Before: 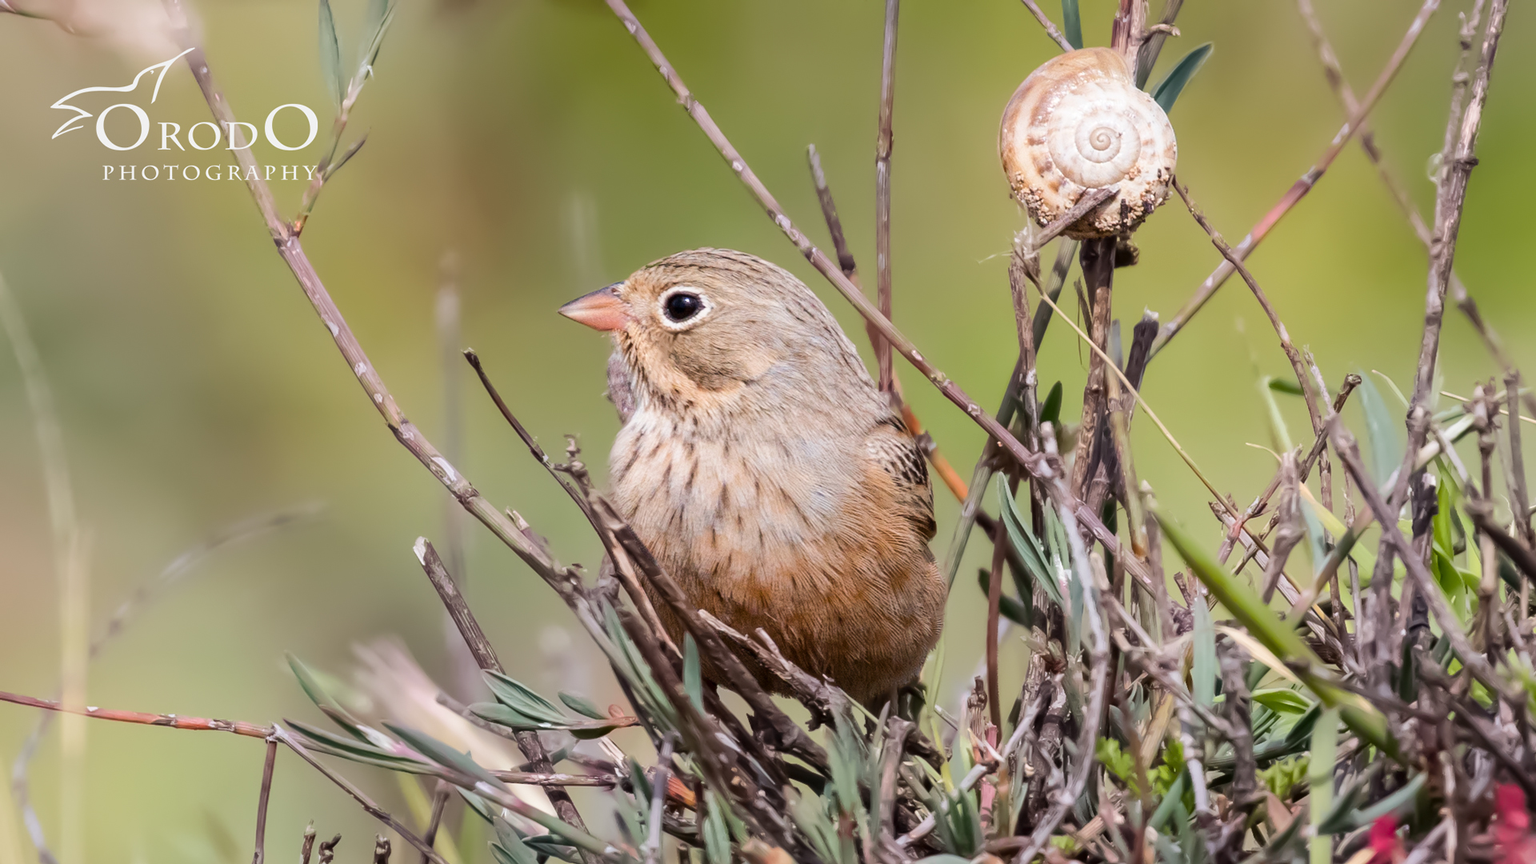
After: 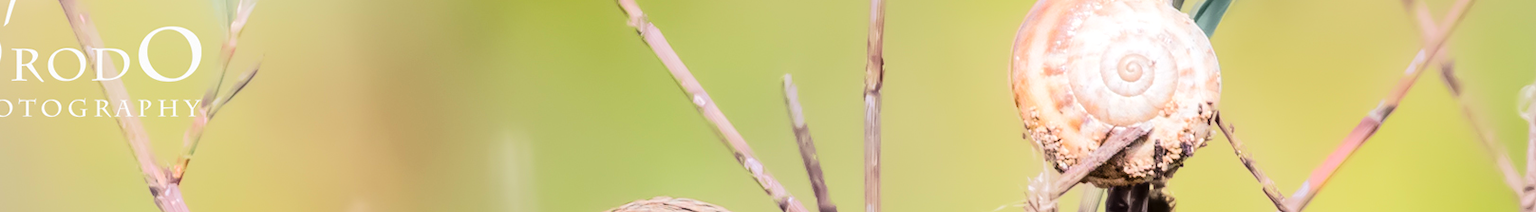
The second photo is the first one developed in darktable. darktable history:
tone equalizer: -7 EV 0.141 EV, -6 EV 0.632 EV, -5 EV 1.16 EV, -4 EV 1.33 EV, -3 EV 1.15 EV, -2 EV 0.6 EV, -1 EV 0.16 EV, edges refinement/feathering 500, mask exposure compensation -1.57 EV, preserve details no
crop and rotate: left 9.656%, top 9.447%, right 6.027%, bottom 69.75%
